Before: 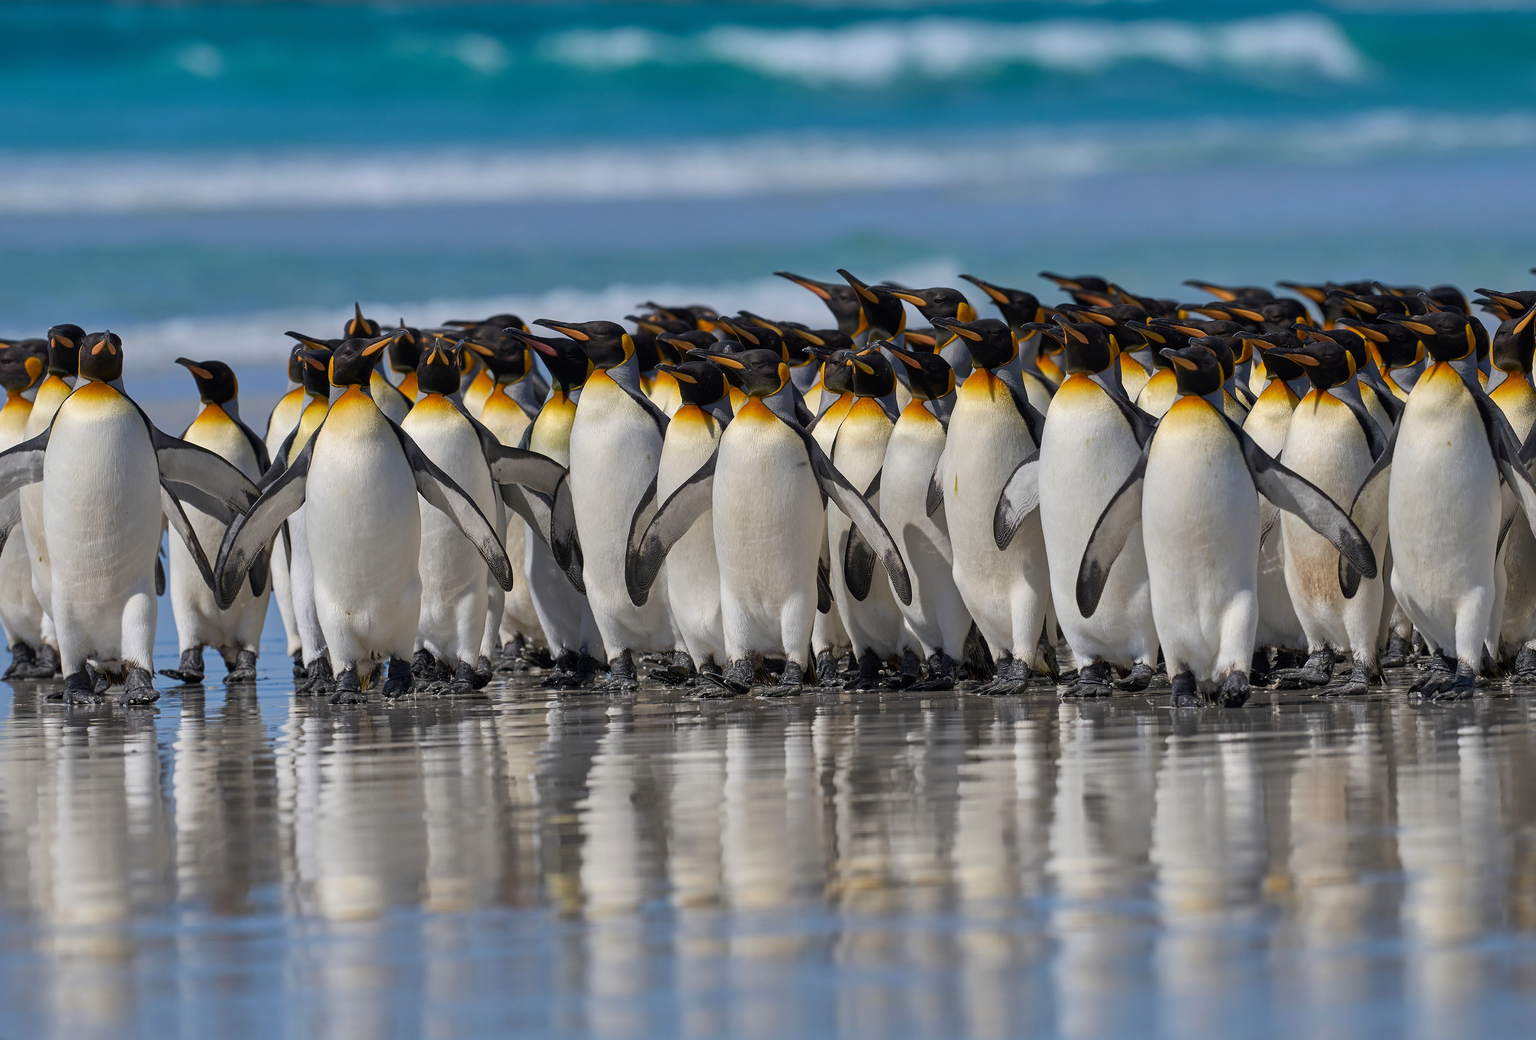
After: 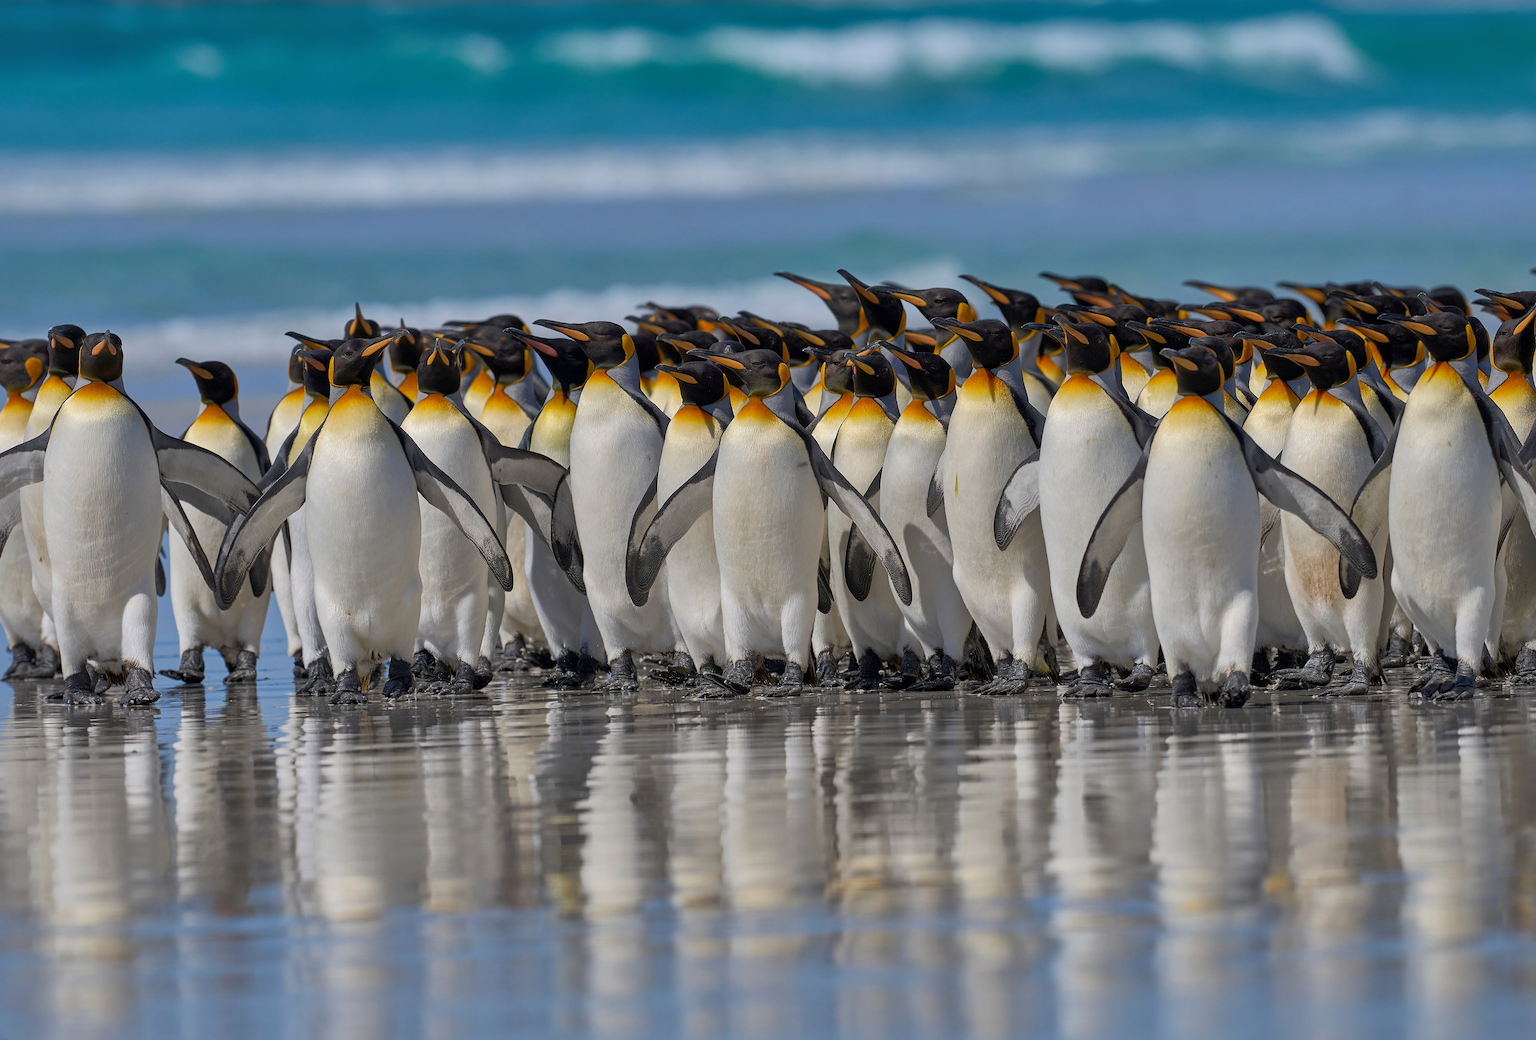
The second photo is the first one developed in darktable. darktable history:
shadows and highlights: on, module defaults
exposure: black level correction 0.001, exposure 0.014 EV, compensate highlight preservation false
